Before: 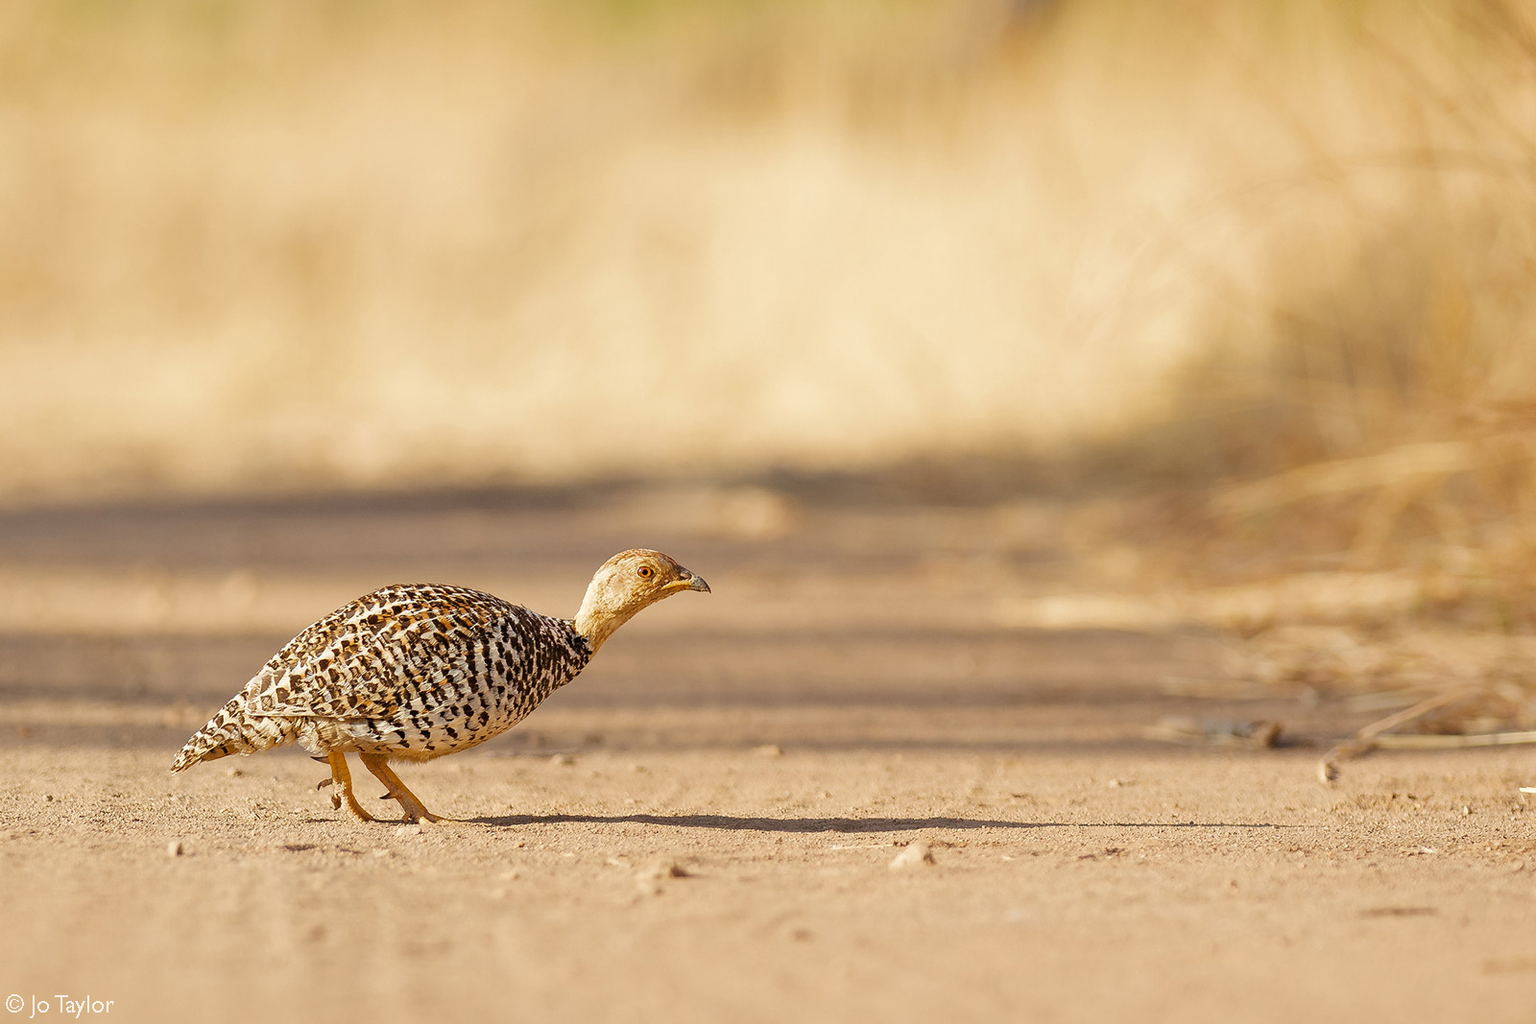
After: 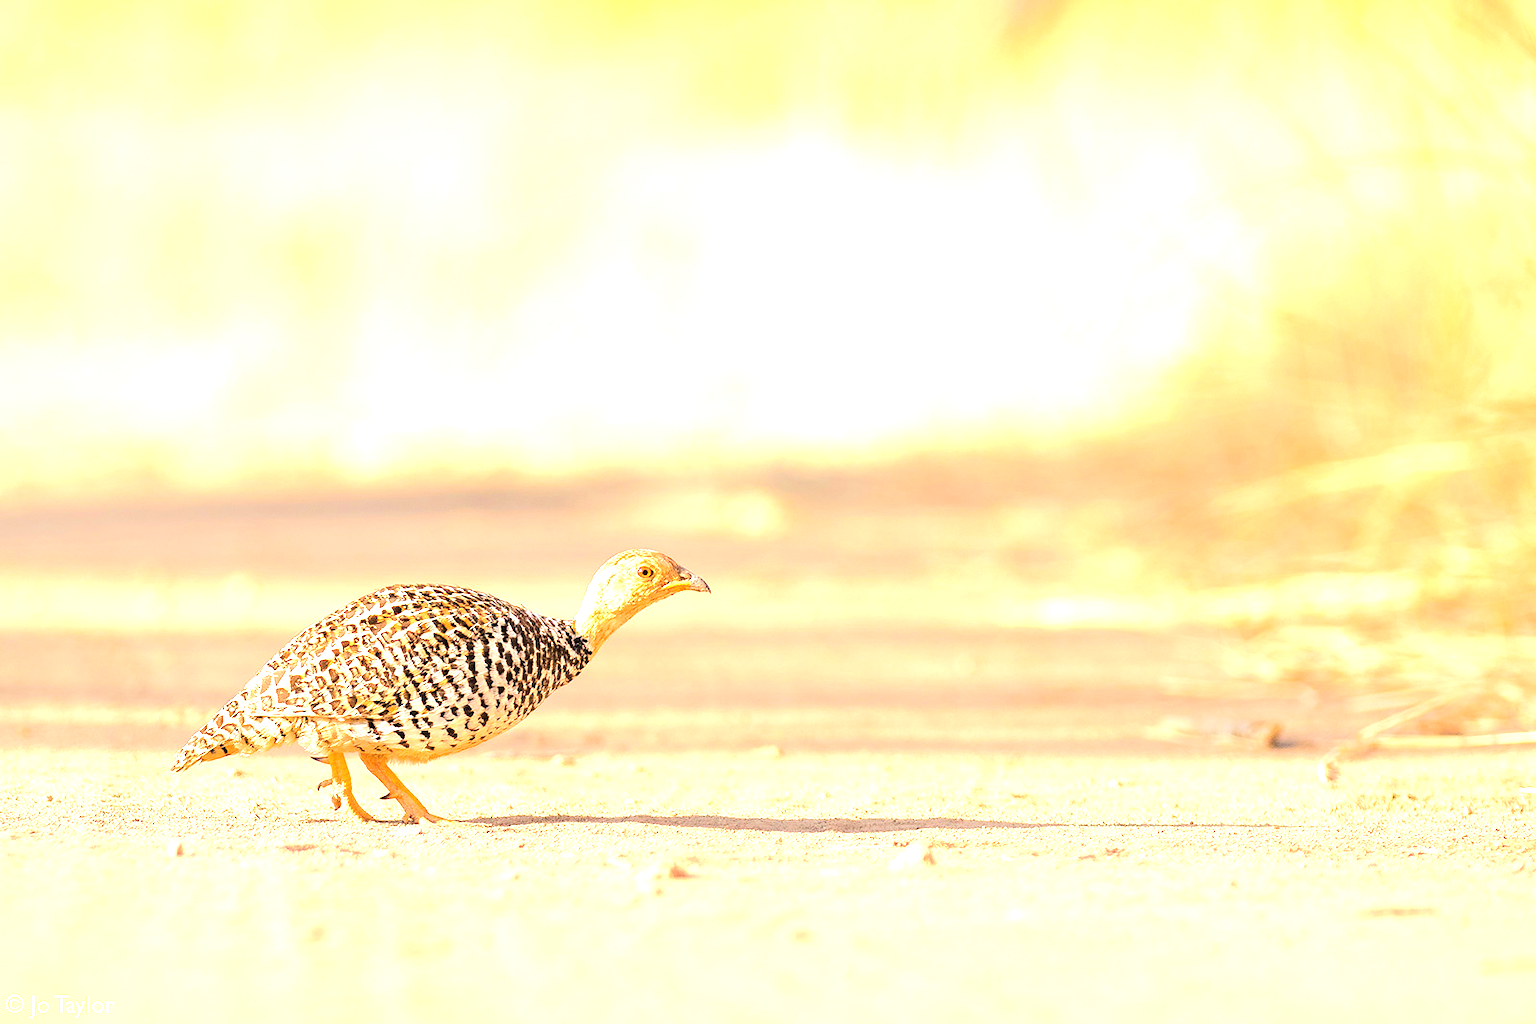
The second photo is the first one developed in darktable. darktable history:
tone equalizer: -7 EV 0.155 EV, -6 EV 0.608 EV, -5 EV 1.16 EV, -4 EV 1.33 EV, -3 EV 1.18 EV, -2 EV 0.6 EV, -1 EV 0.165 EV, edges refinement/feathering 500, mask exposure compensation -1.57 EV, preserve details no
exposure: black level correction 0, exposure 1.399 EV, compensate exposure bias true, compensate highlight preservation false
